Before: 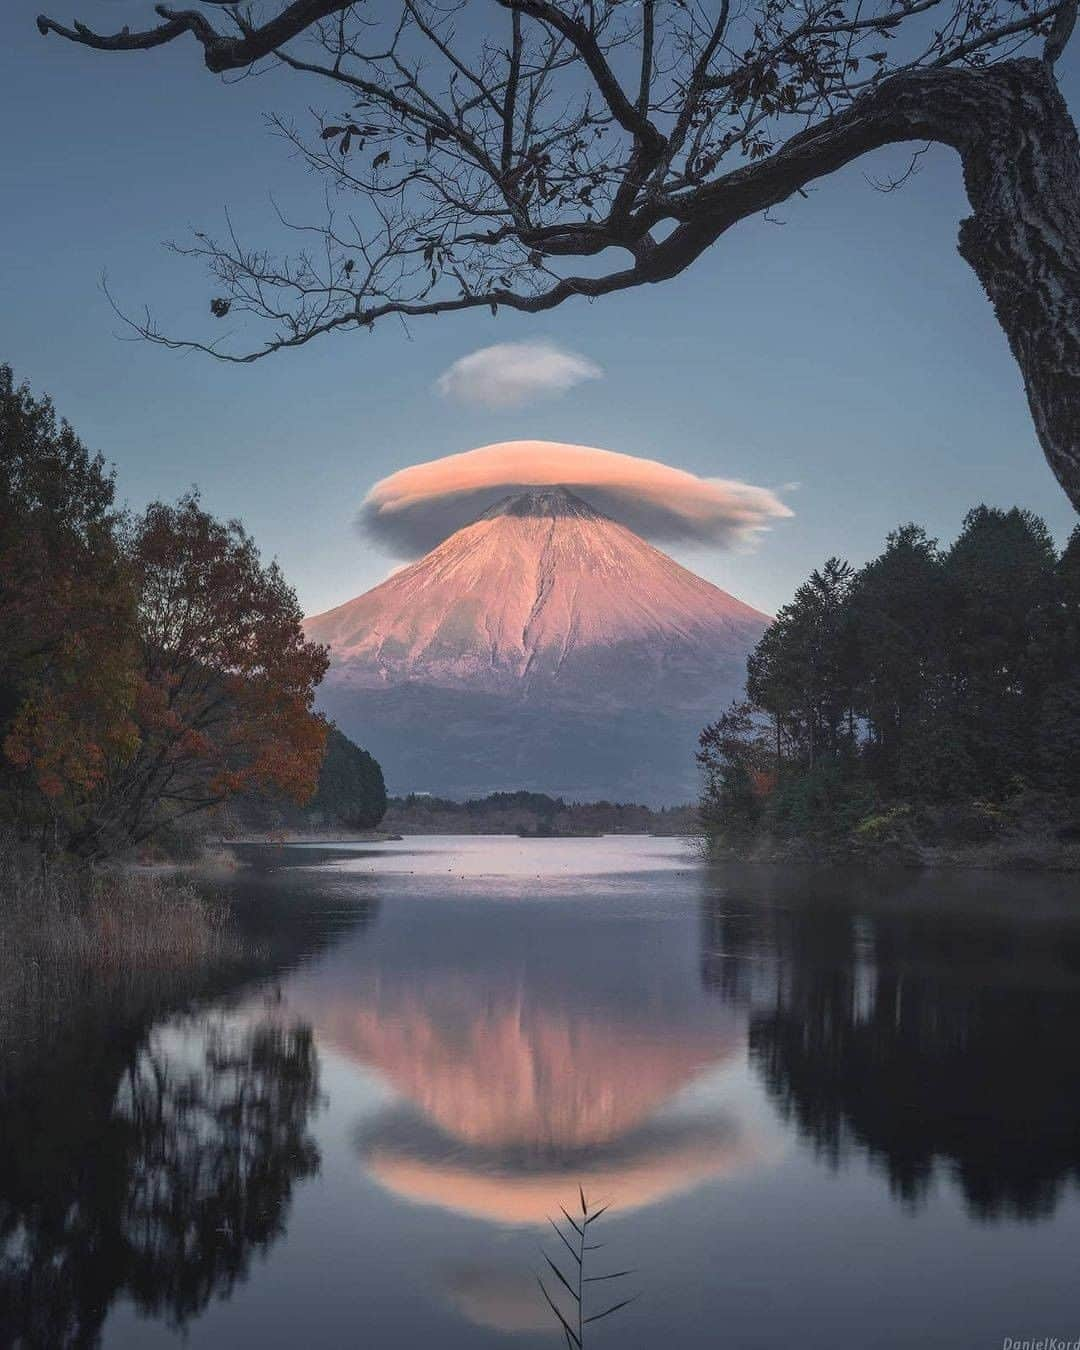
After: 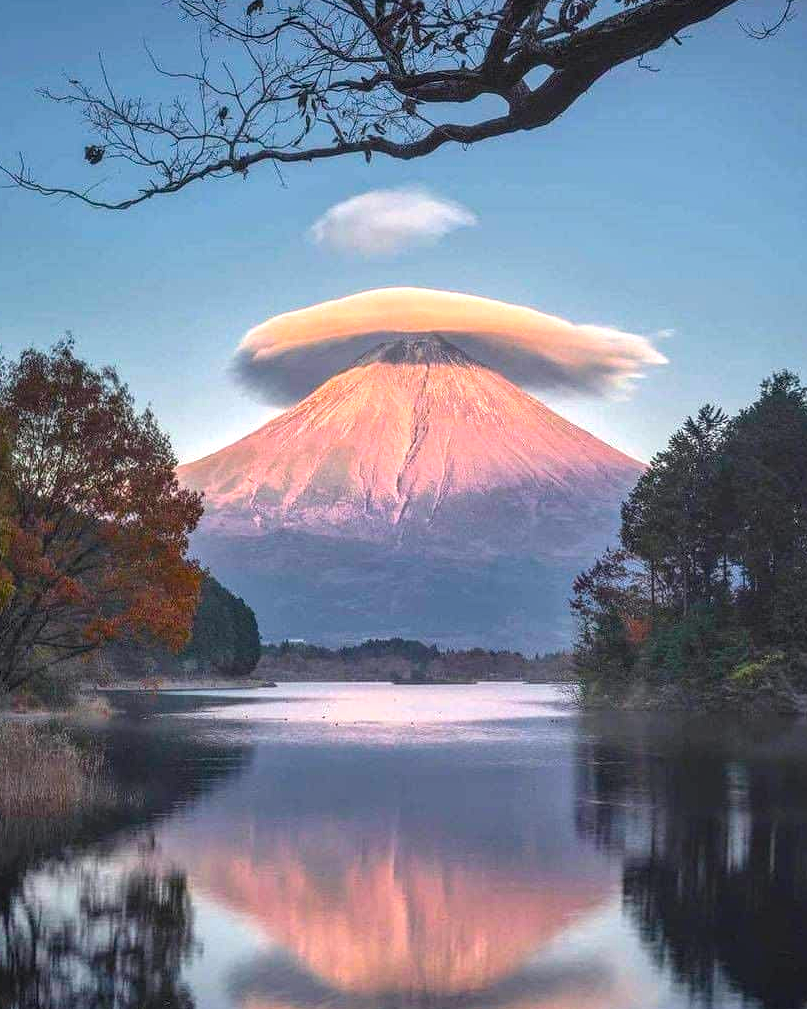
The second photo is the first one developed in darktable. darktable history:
exposure: exposure 0.568 EV, compensate exposure bias true, compensate highlight preservation false
crop and rotate: left 11.844%, top 11.376%, right 13.414%, bottom 13.831%
local contrast: detail 130%
color balance rgb: perceptual saturation grading › global saturation 31.25%, global vibrance 28.355%
